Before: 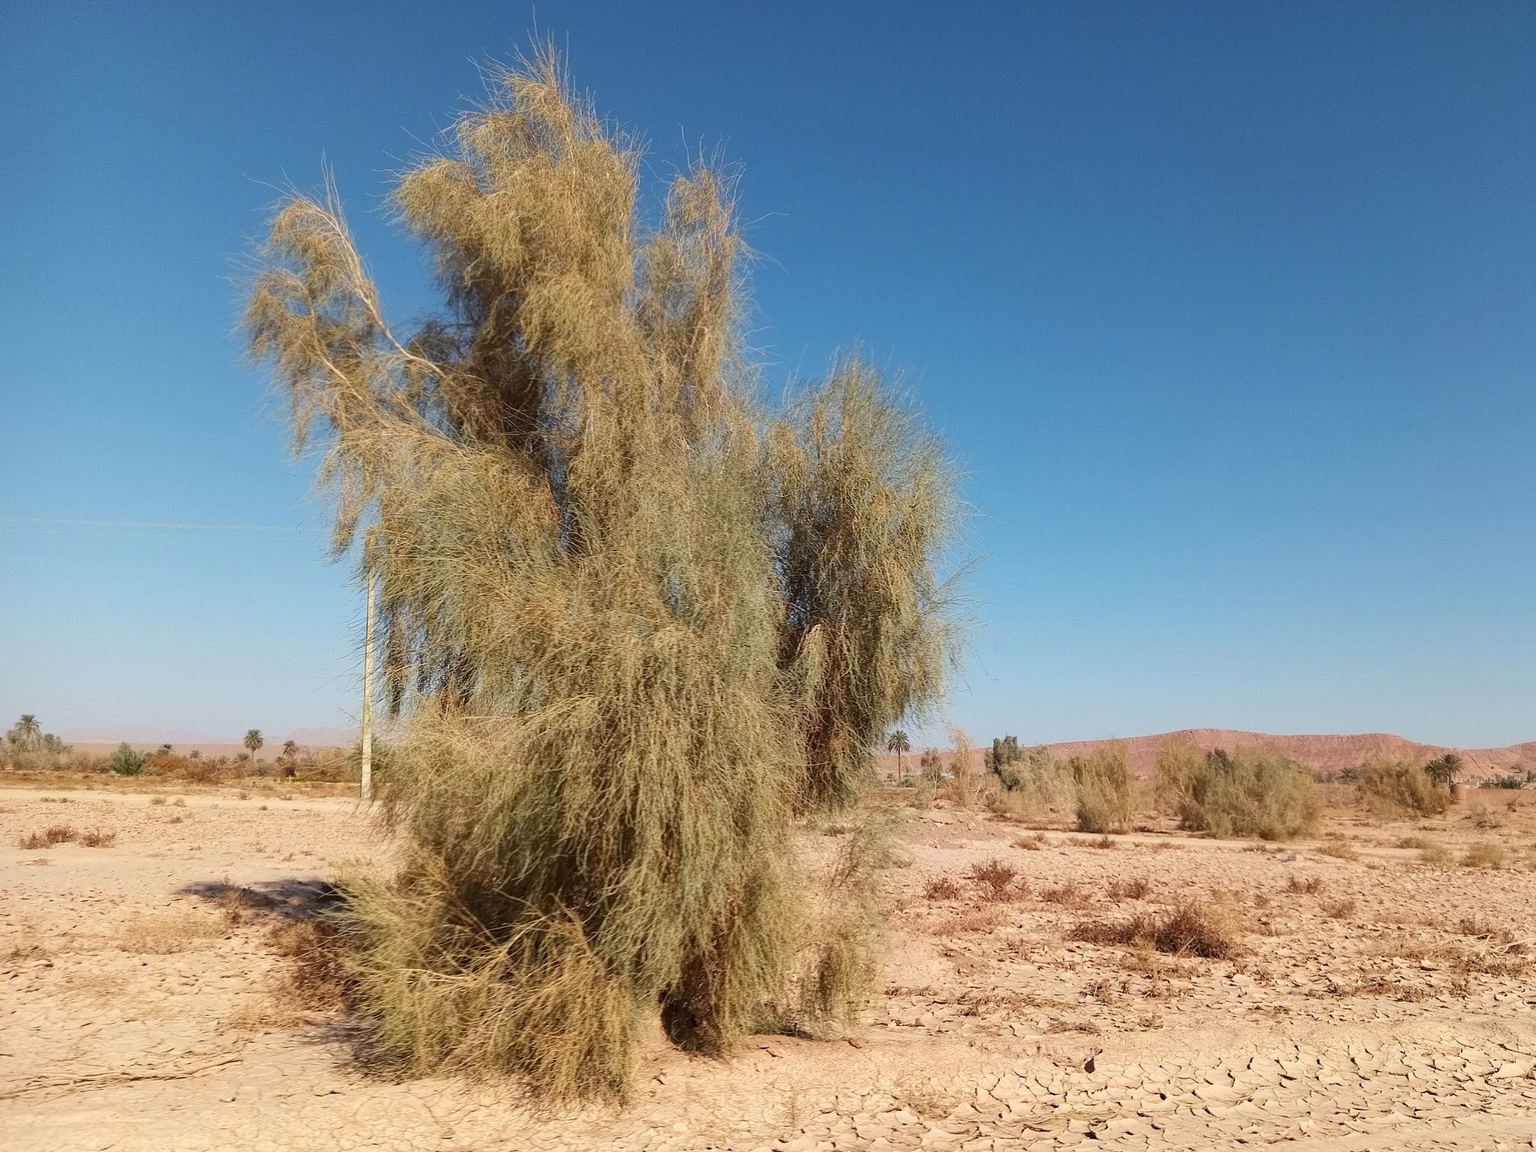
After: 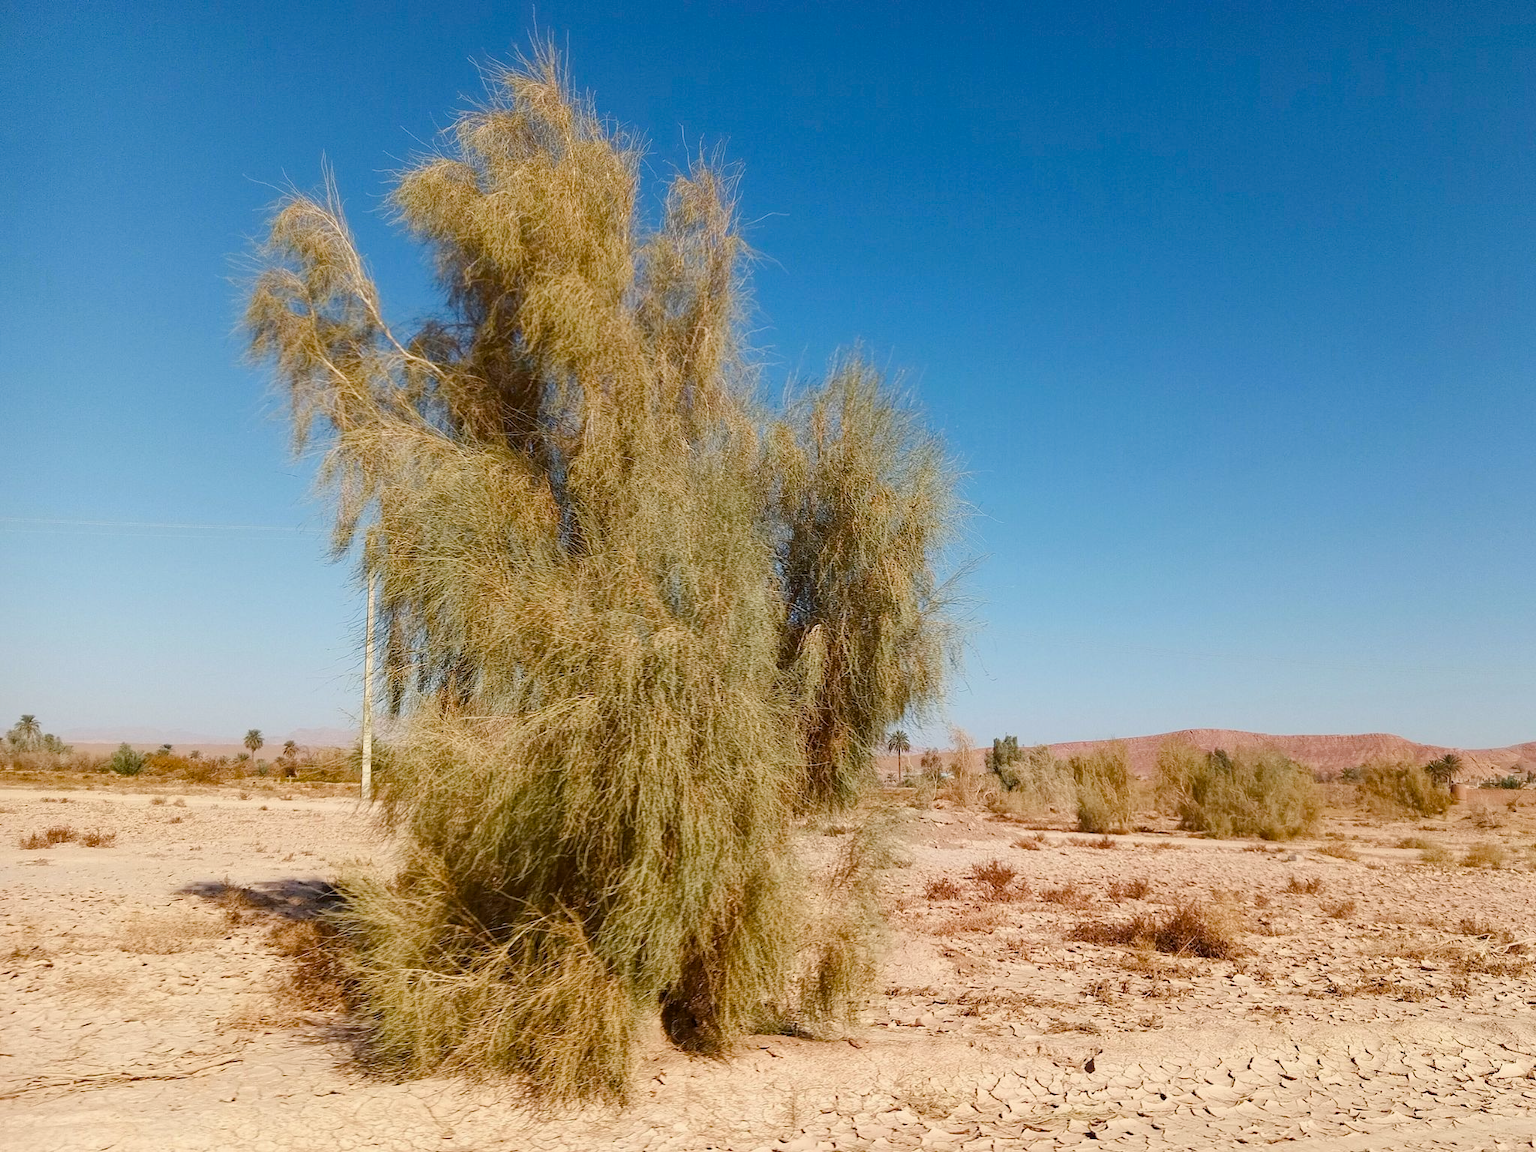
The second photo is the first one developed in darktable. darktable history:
color balance rgb: shadows lift › chroma 0.888%, shadows lift › hue 113.9°, perceptual saturation grading › global saturation 0.74%, perceptual saturation grading › highlights -17.275%, perceptual saturation grading › mid-tones 33.254%, perceptual saturation grading › shadows 50.518%
